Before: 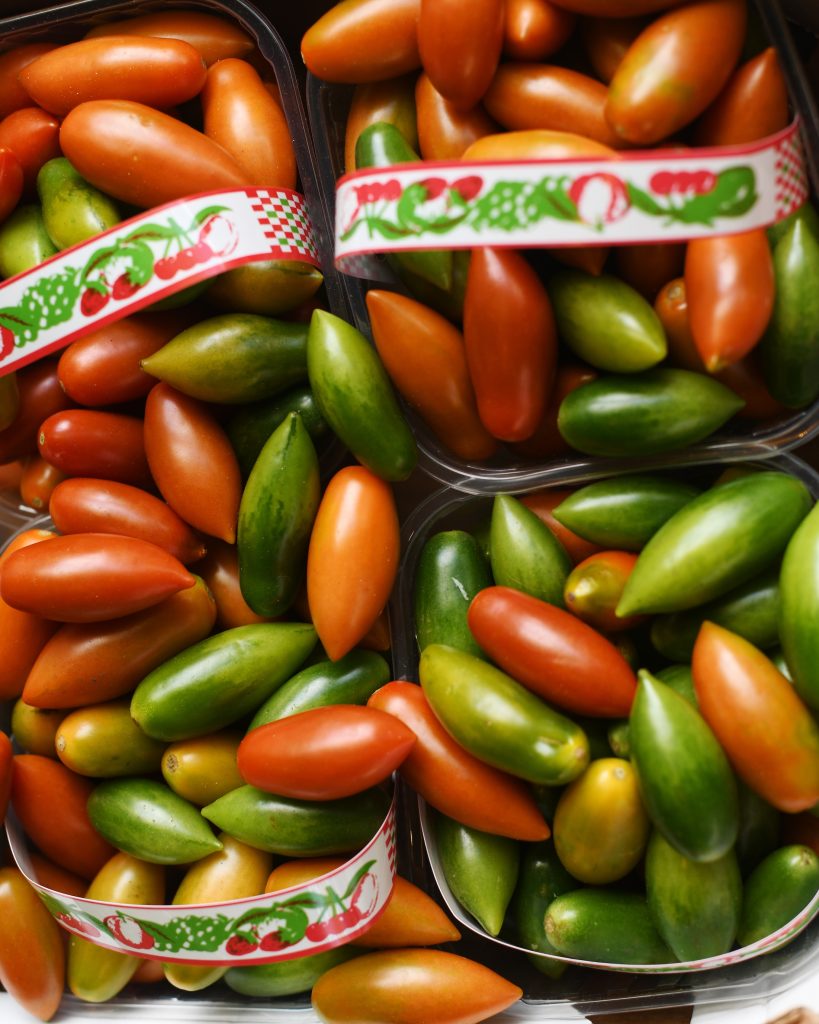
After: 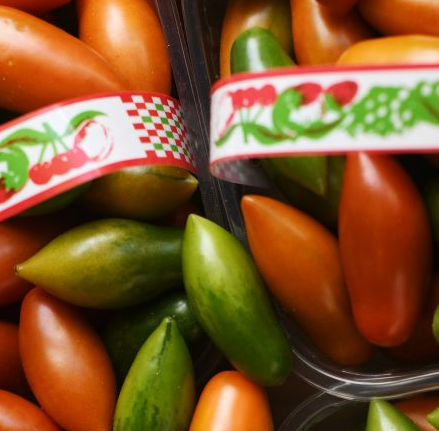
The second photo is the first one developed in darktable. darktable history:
crop: left 15.353%, top 9.278%, right 31.038%, bottom 48.602%
